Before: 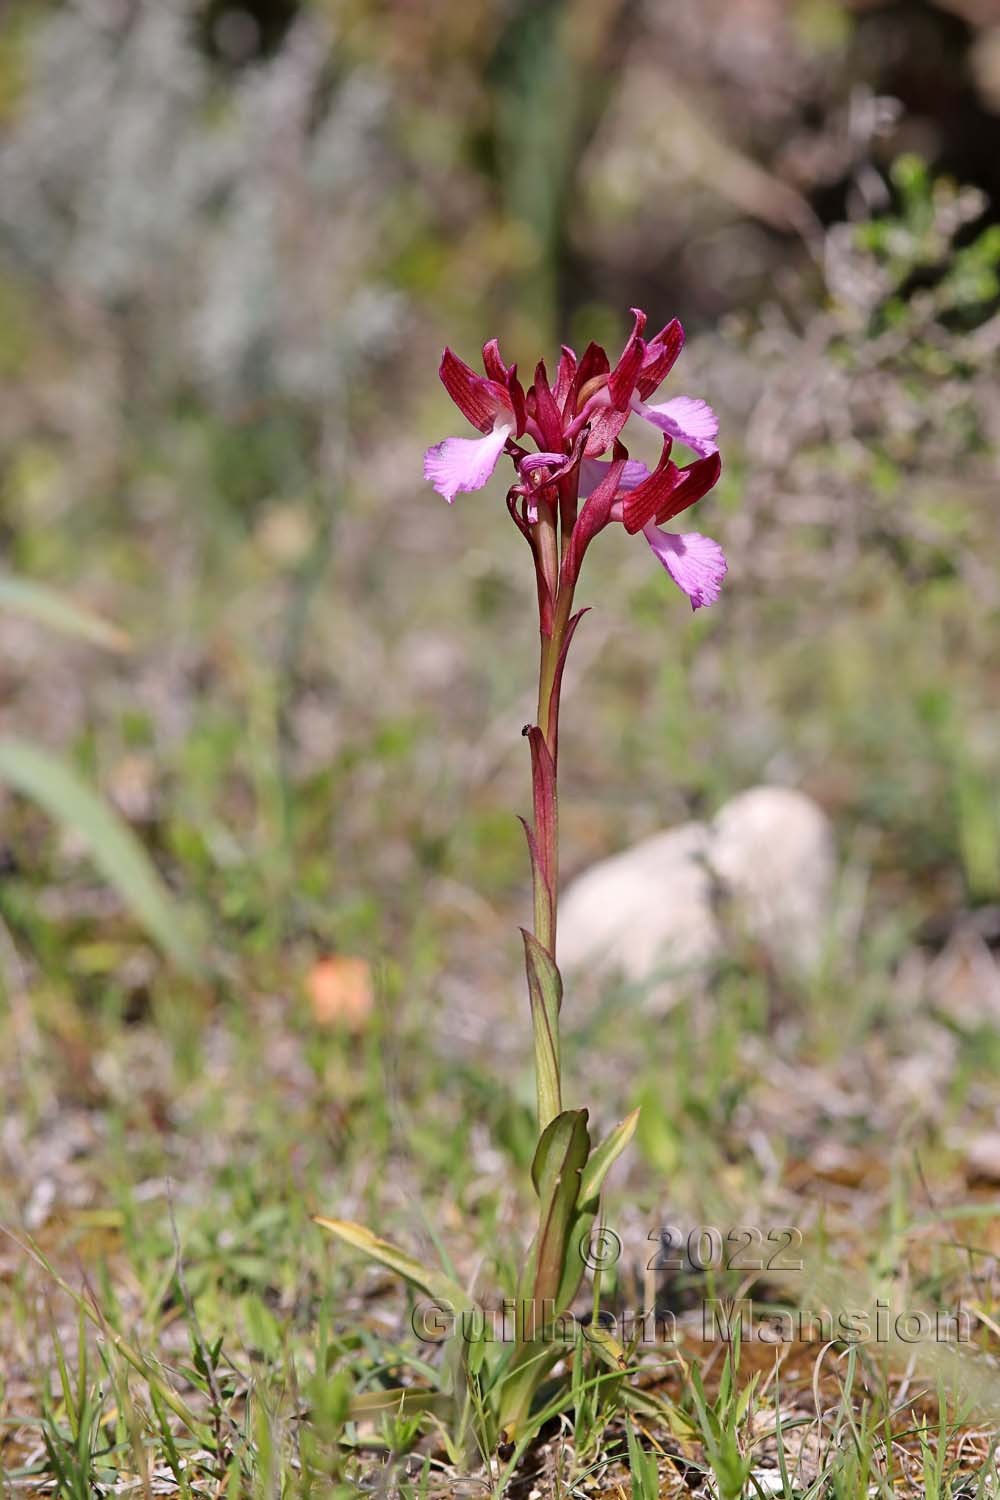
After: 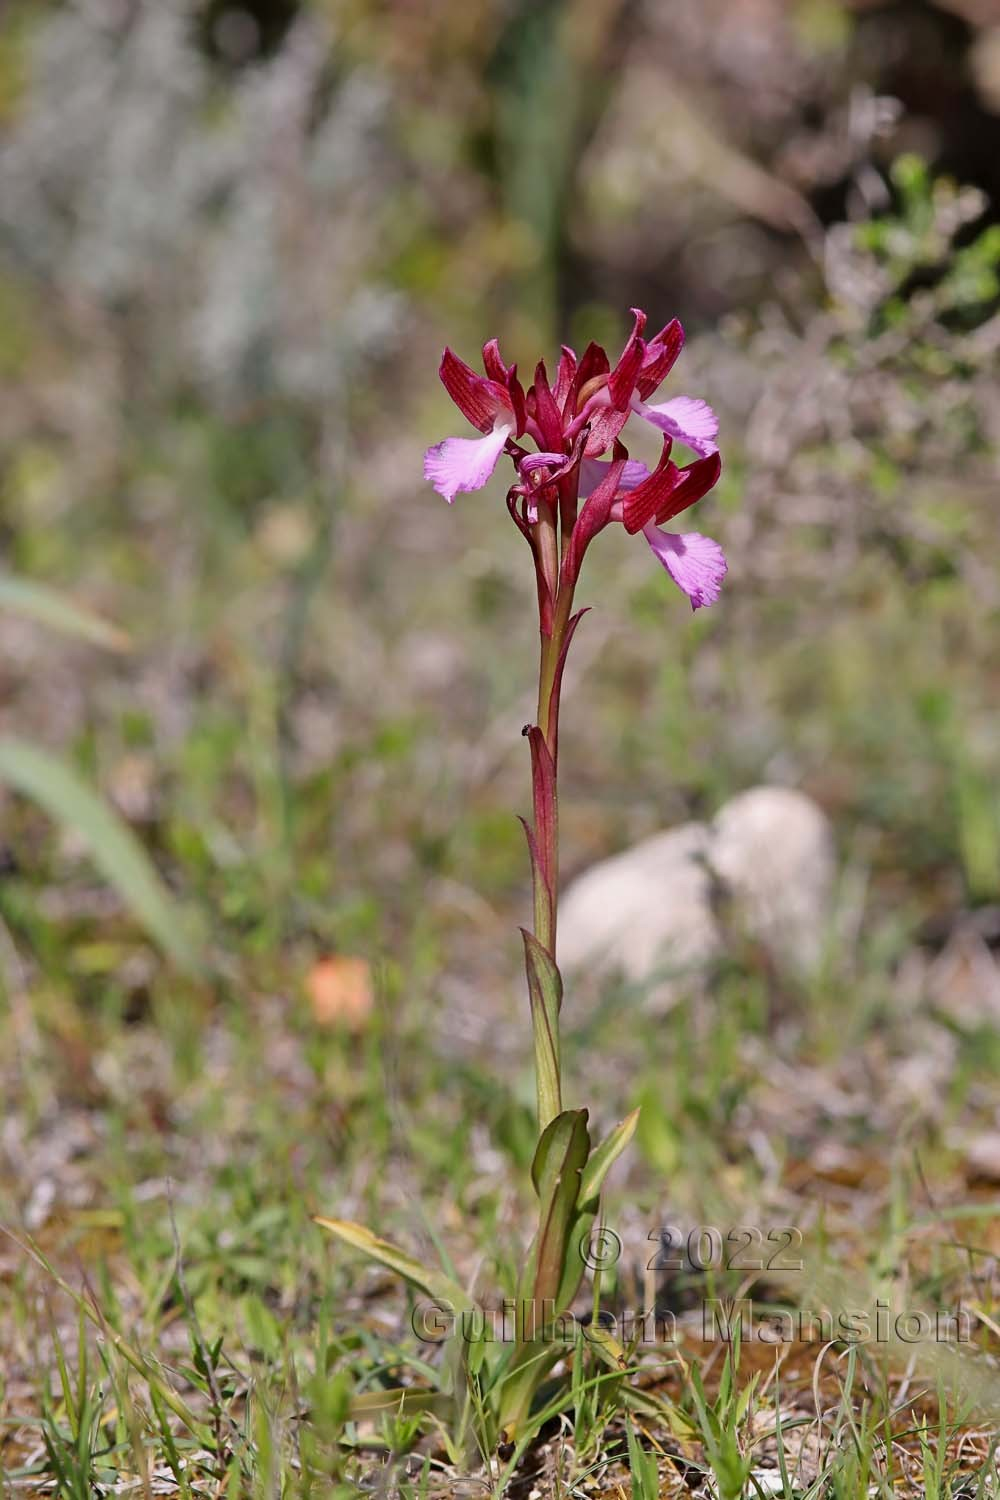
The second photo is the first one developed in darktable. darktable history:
shadows and highlights: white point adjustment -3.5, highlights -63.36, soften with gaussian
